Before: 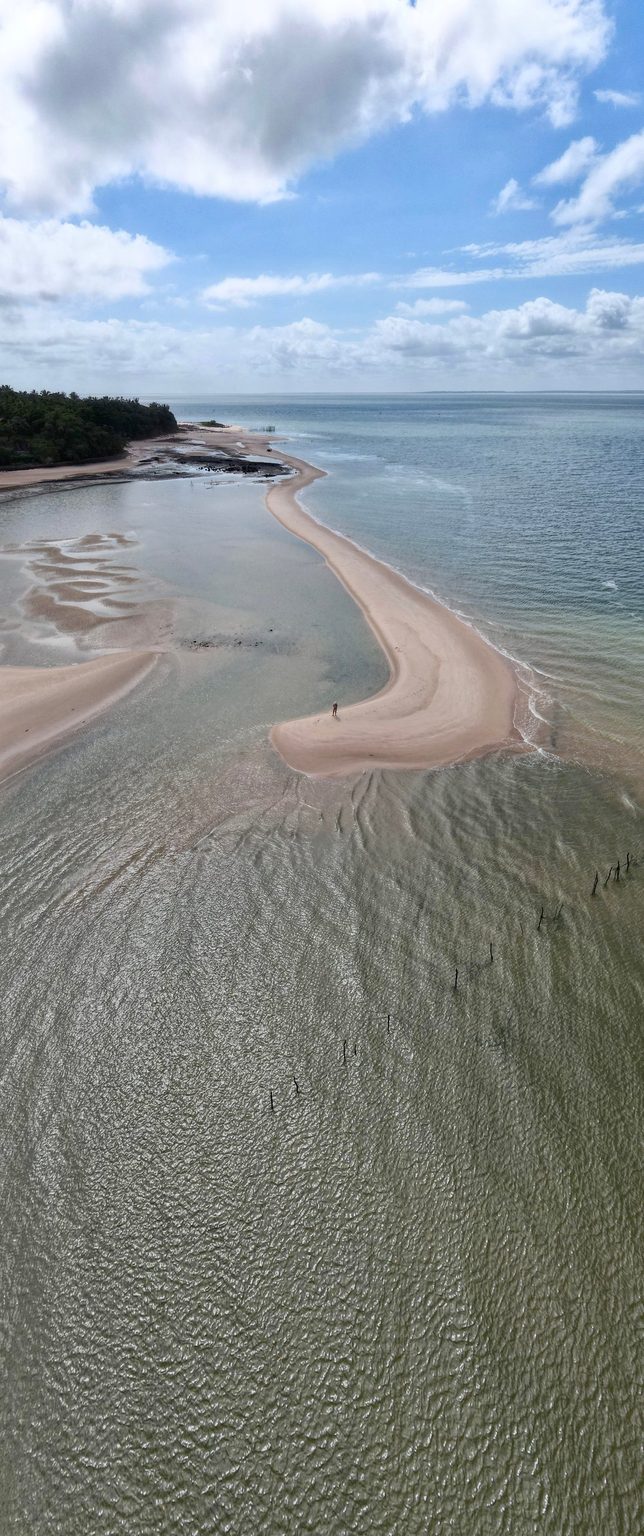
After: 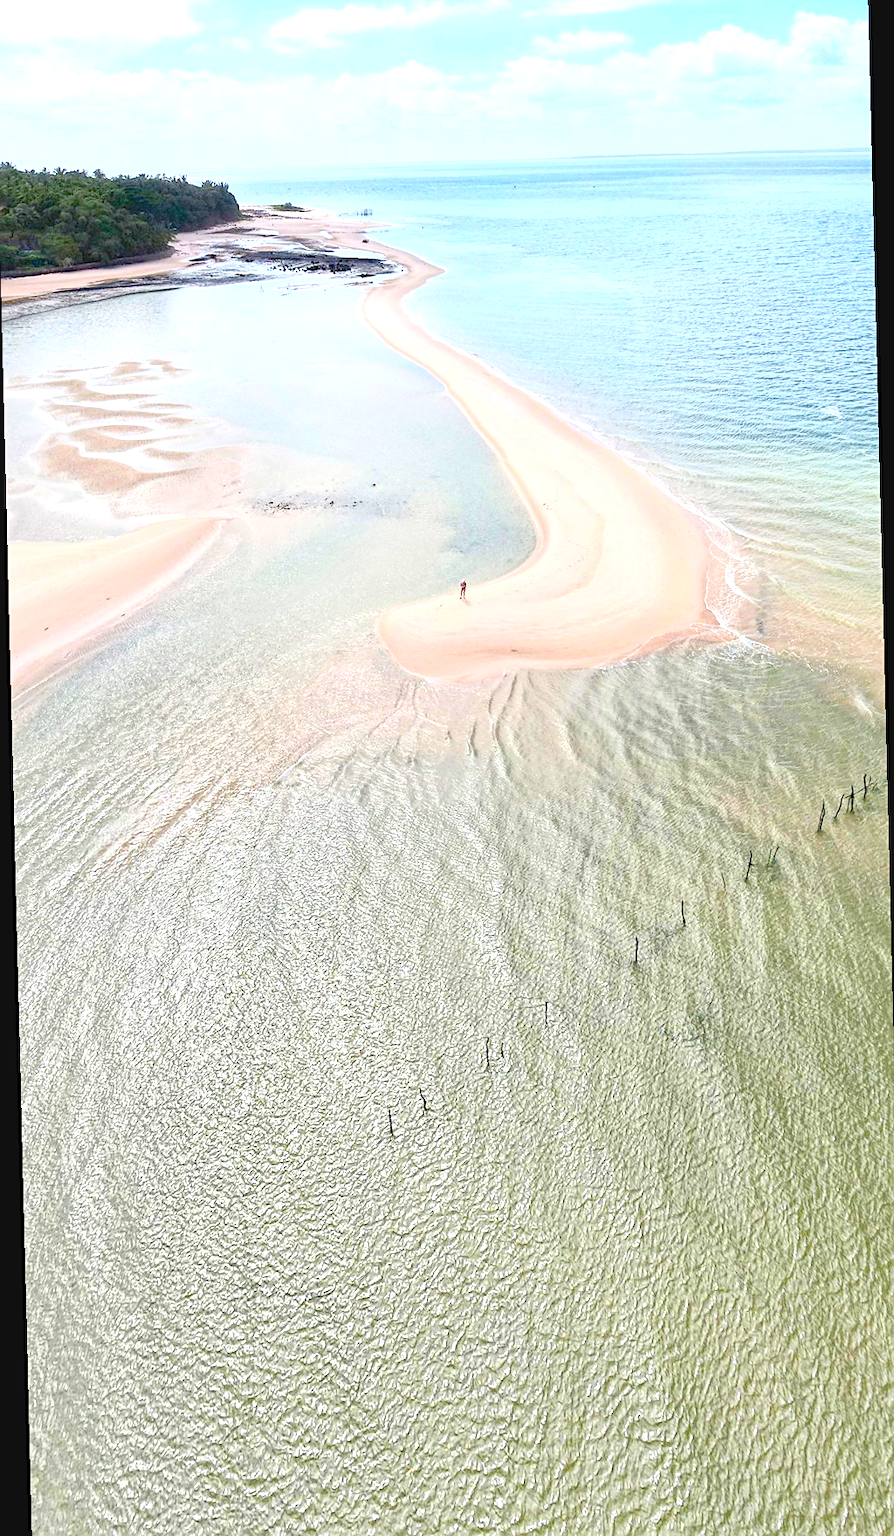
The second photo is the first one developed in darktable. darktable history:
crop and rotate: top 15.774%, bottom 5.506%
contrast brightness saturation: contrast 0.2, brightness 0.16, saturation 0.22
levels: levels [0, 0.397, 0.955]
sharpen: on, module defaults
rotate and perspective: rotation -1.42°, crop left 0.016, crop right 0.984, crop top 0.035, crop bottom 0.965
exposure: black level correction 0, exposure 1 EV, compensate exposure bias true, compensate highlight preservation false
